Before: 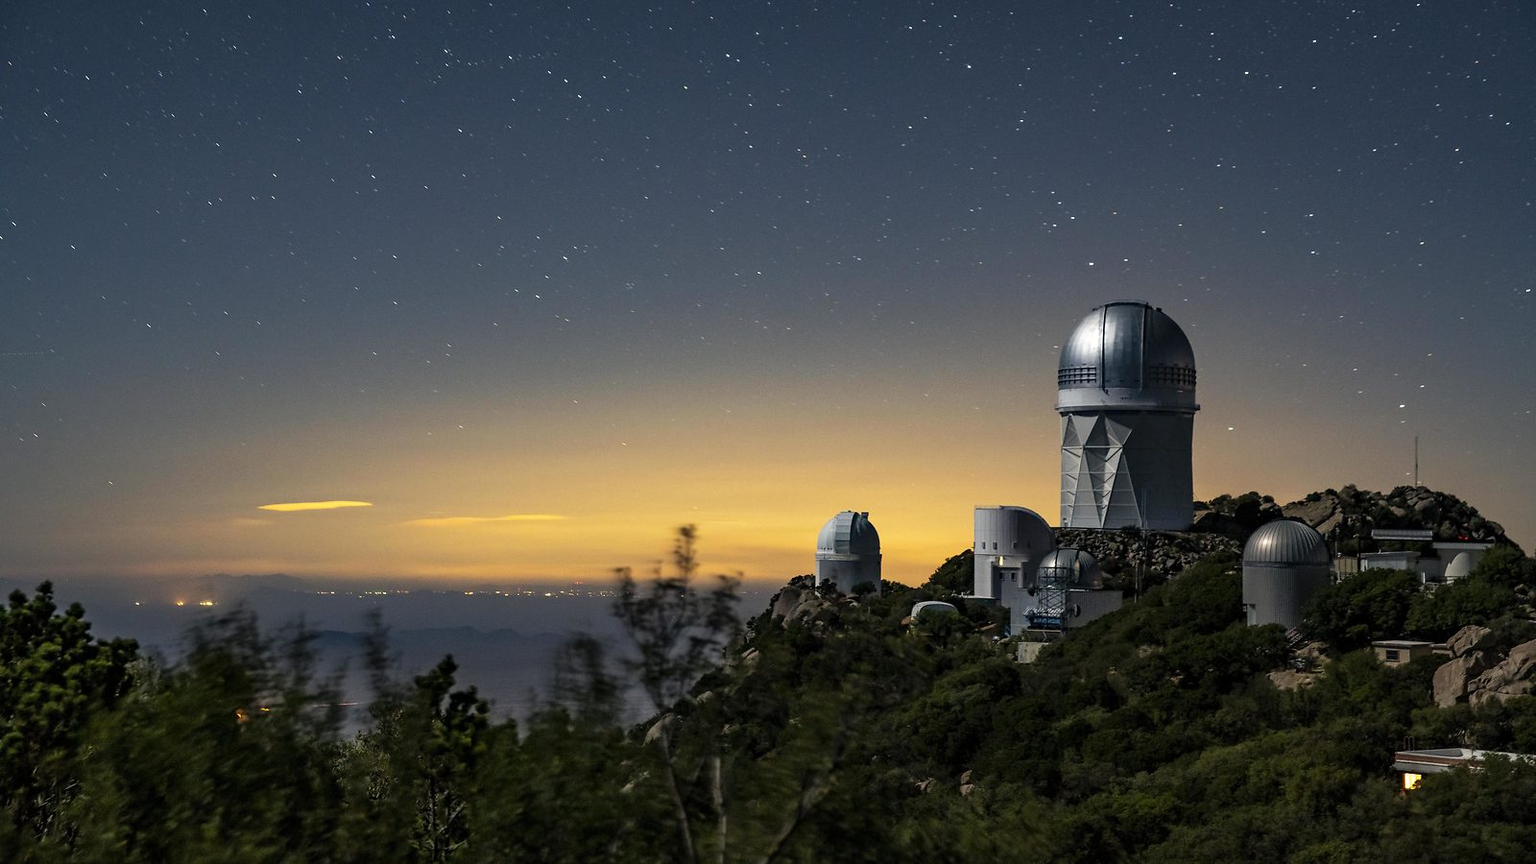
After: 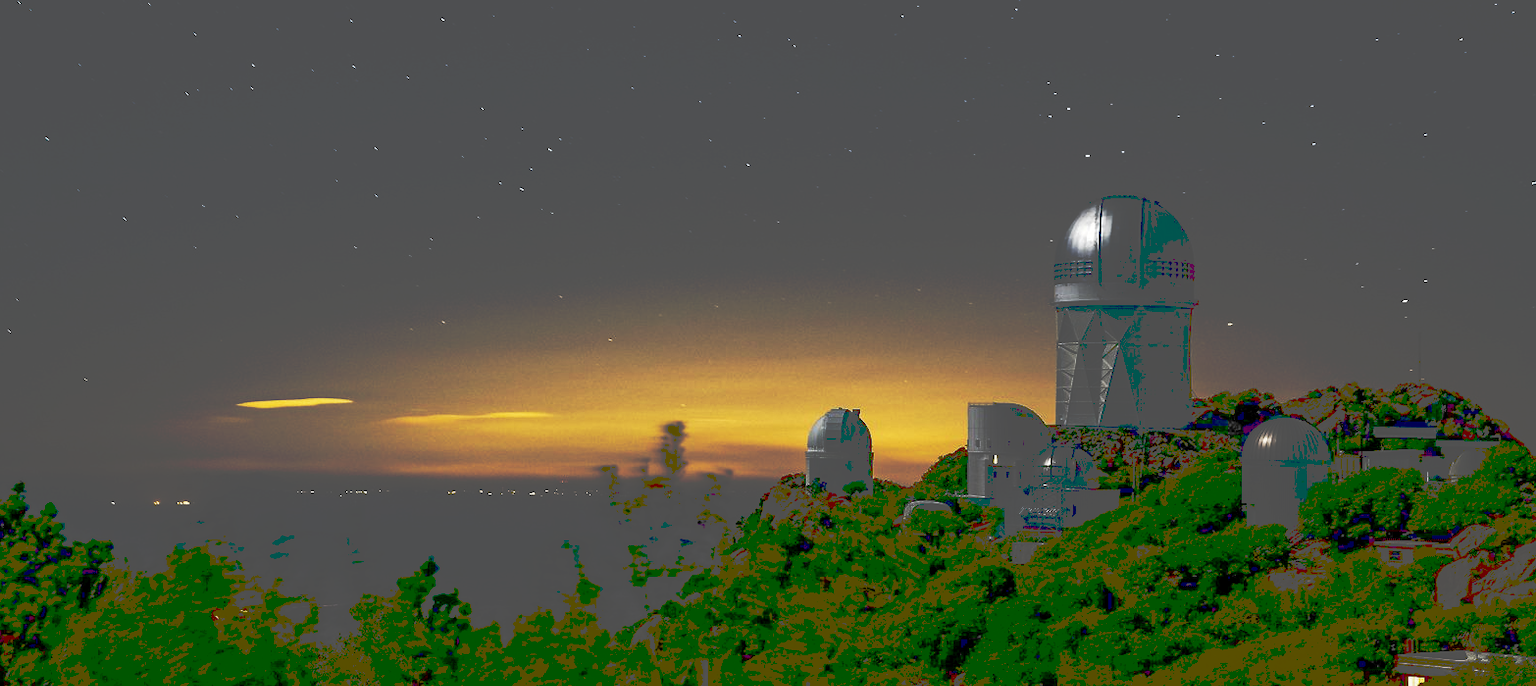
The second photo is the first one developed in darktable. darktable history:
contrast brightness saturation: brightness -0.514
crop and rotate: left 1.807%, top 12.934%, right 0.274%, bottom 9.233%
tone curve: curves: ch0 [(0, 0) (0.003, 0.331) (0.011, 0.333) (0.025, 0.333) (0.044, 0.334) (0.069, 0.335) (0.1, 0.338) (0.136, 0.342) (0.177, 0.347) (0.224, 0.352) (0.277, 0.359) (0.335, 0.39) (0.399, 0.434) (0.468, 0.509) (0.543, 0.615) (0.623, 0.731) (0.709, 0.814) (0.801, 0.88) (0.898, 0.921) (1, 1)], preserve colors none
